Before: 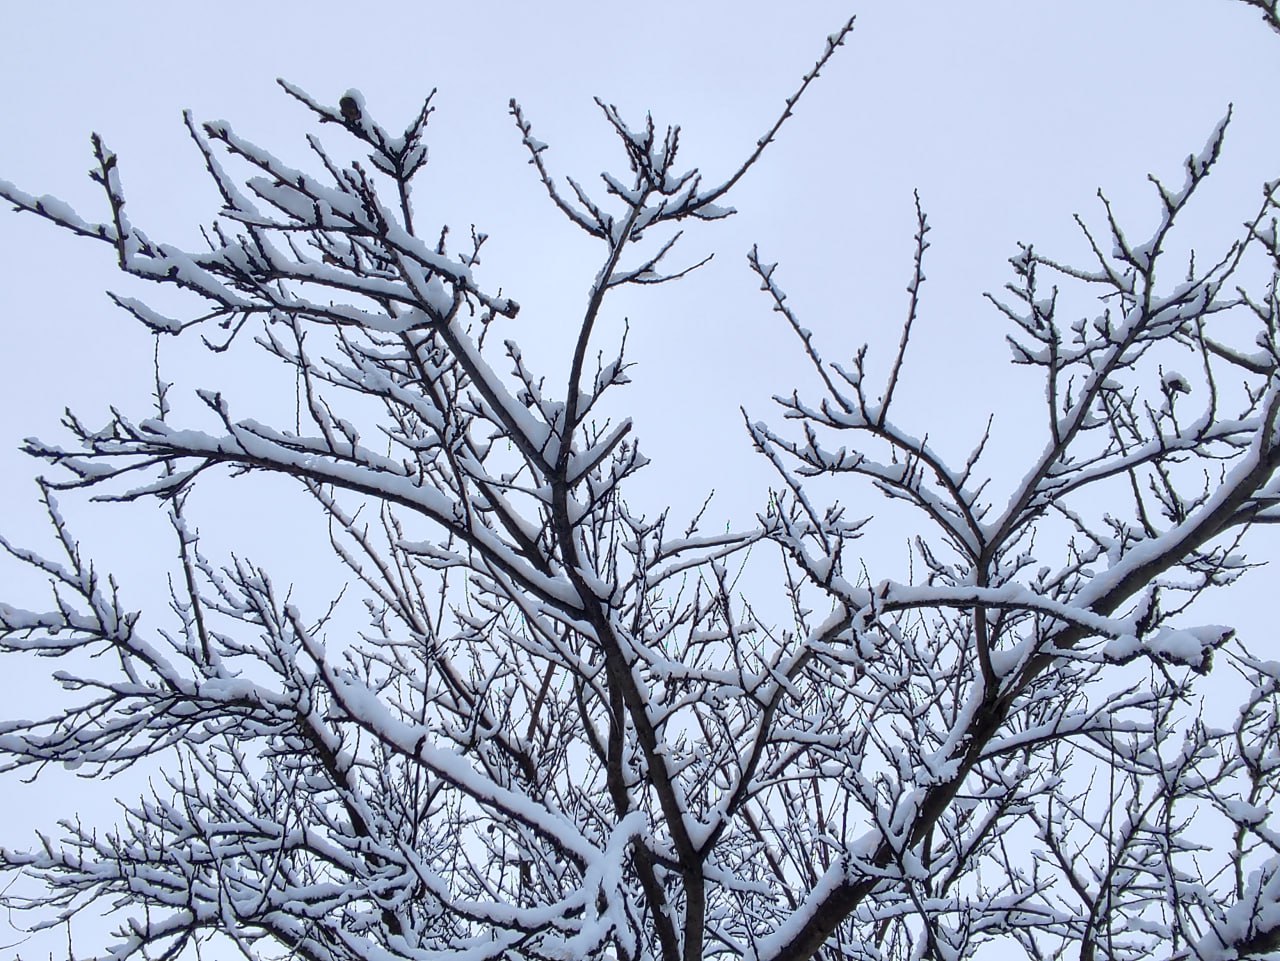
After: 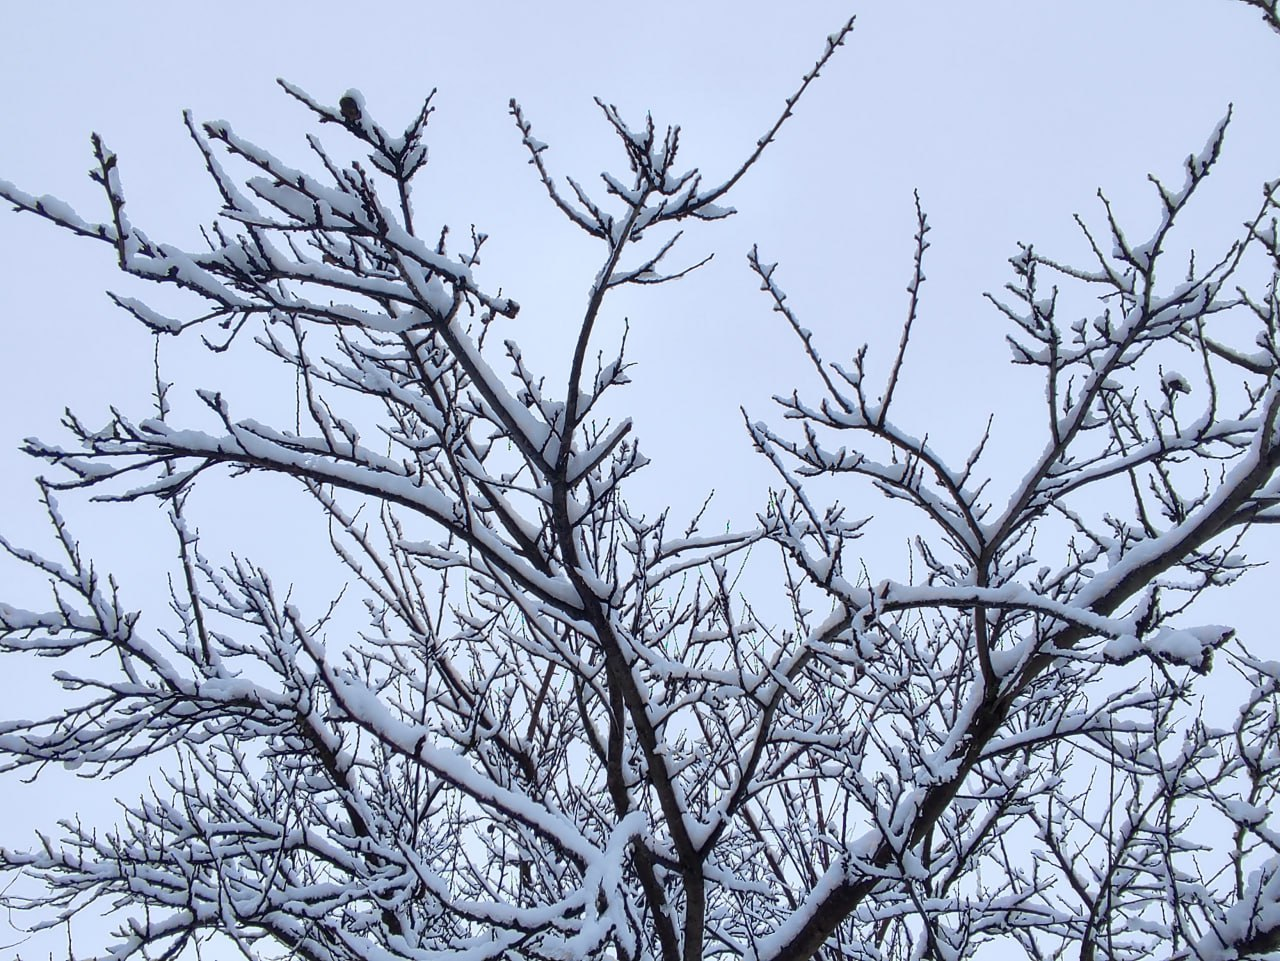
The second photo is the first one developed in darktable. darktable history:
contrast brightness saturation: contrast -0.015, brightness -0.011, saturation 0.033
